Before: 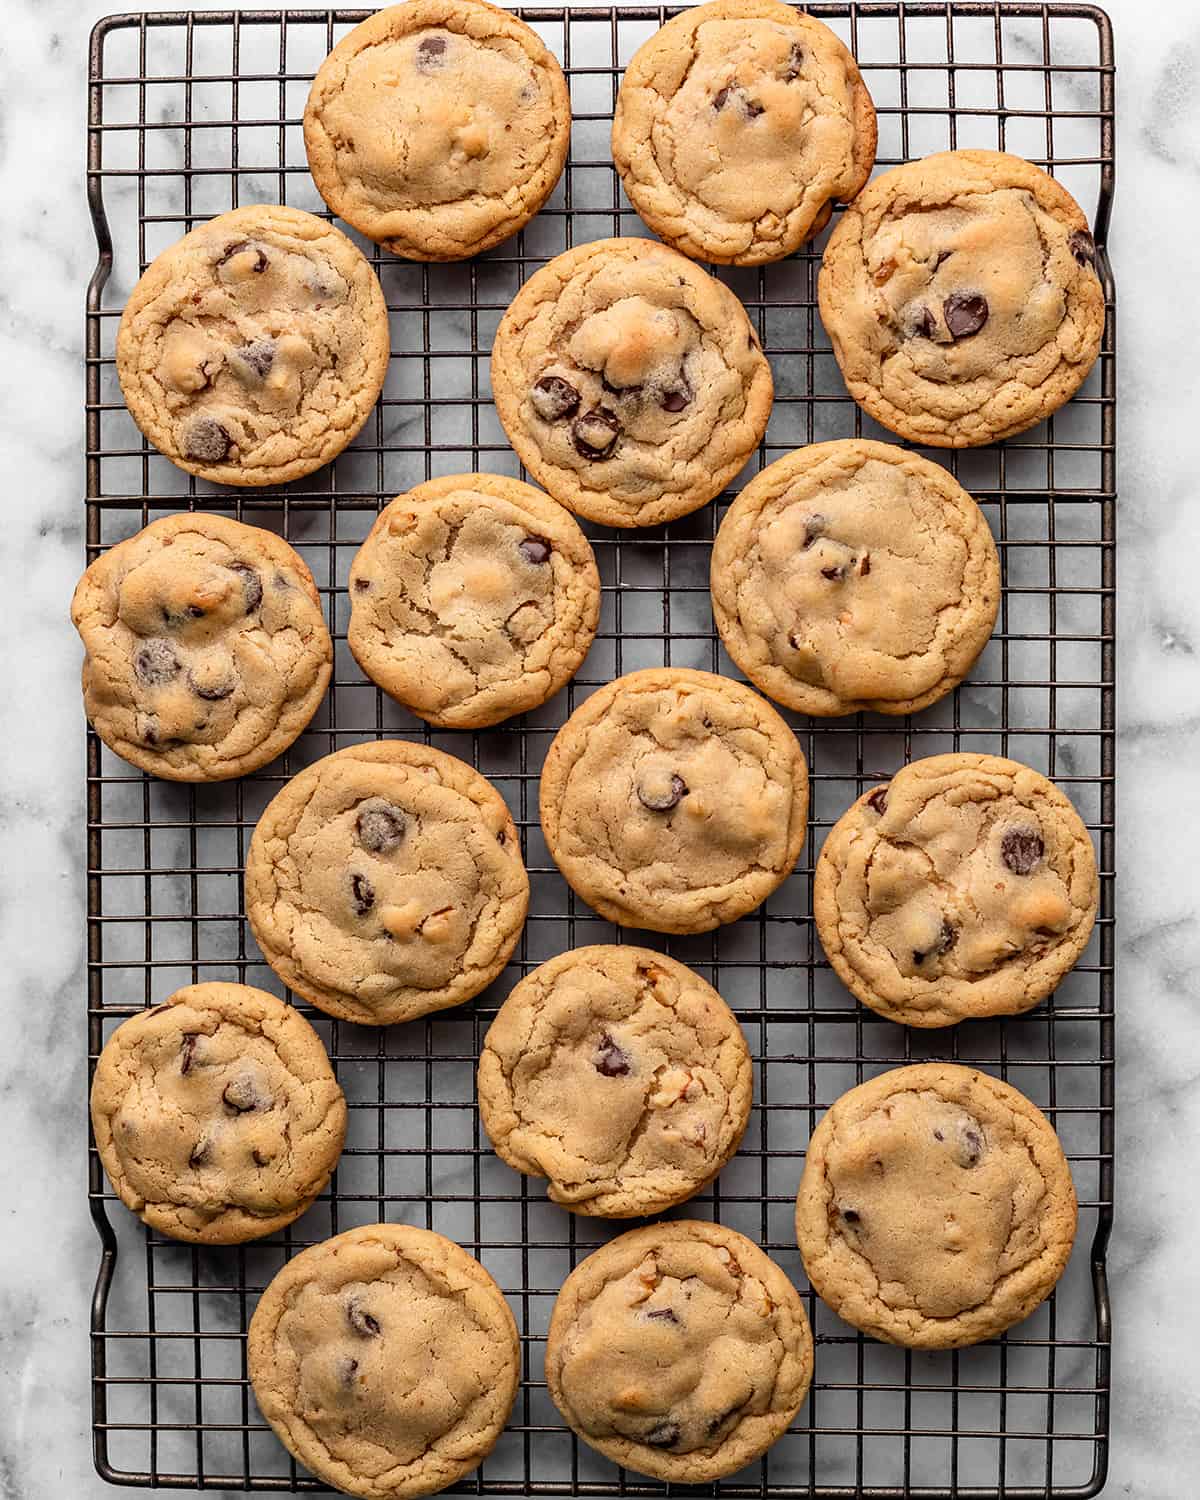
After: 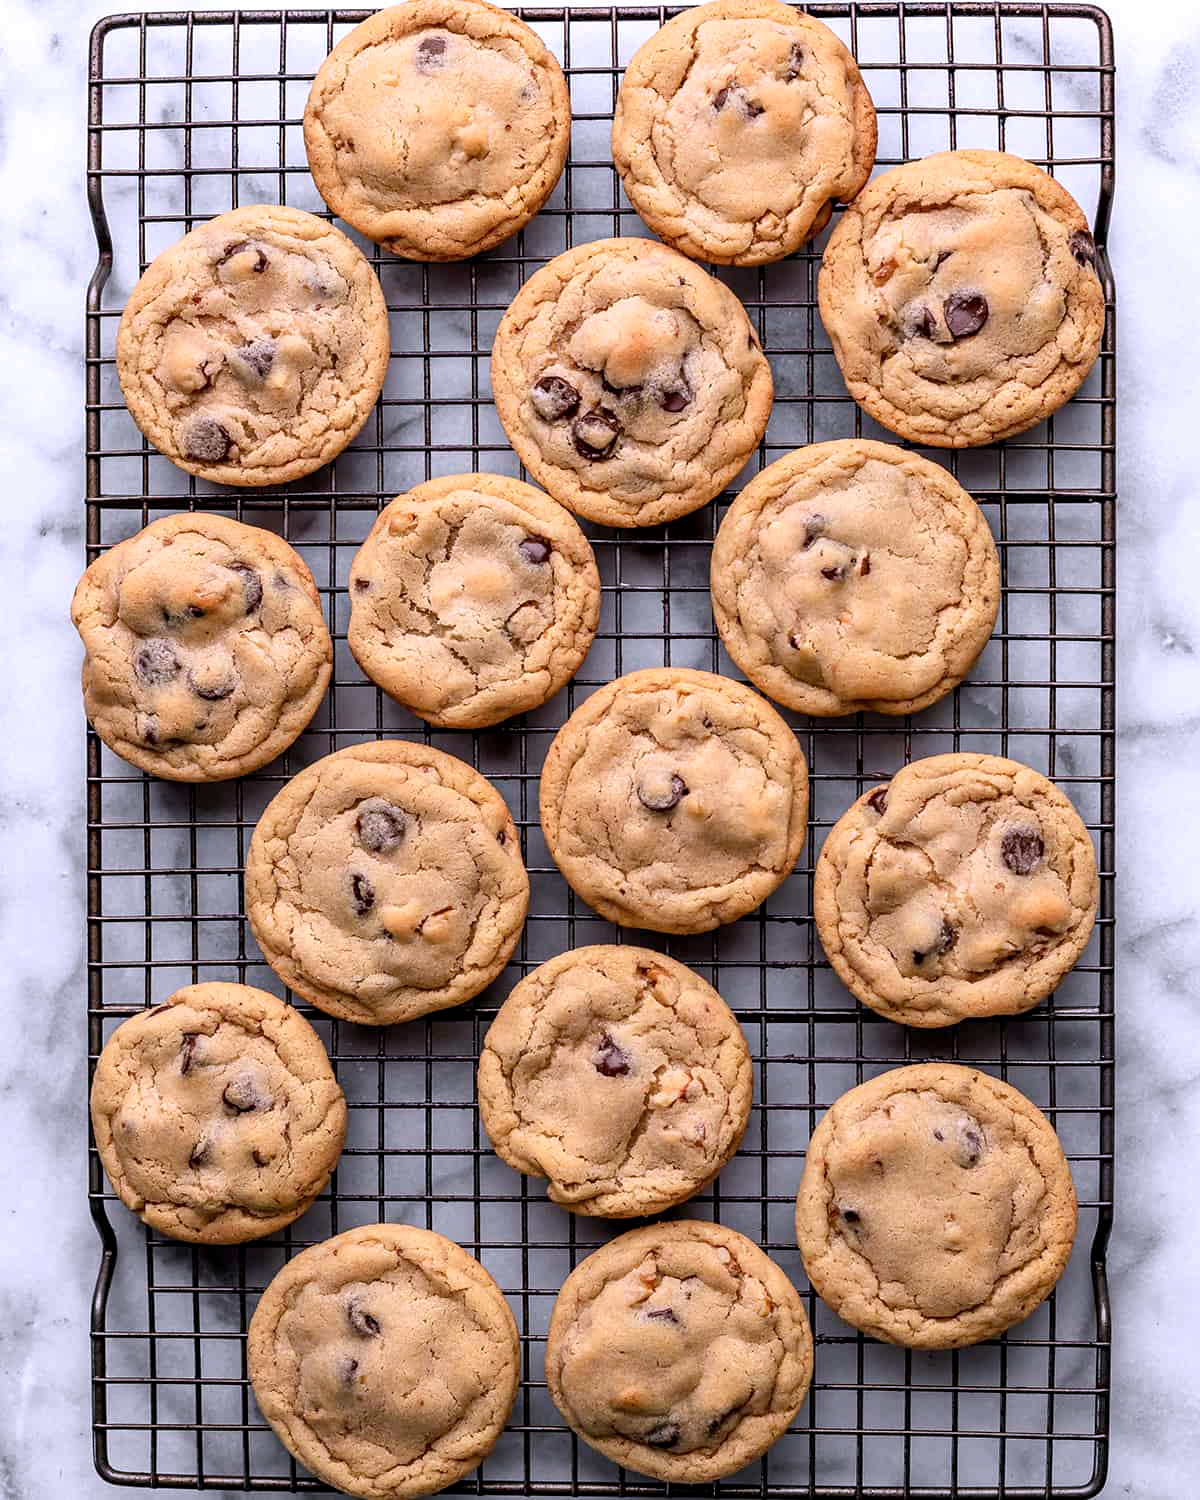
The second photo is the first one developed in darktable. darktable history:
color calibration: illuminant custom, x 0.363, y 0.385, temperature 4528.03 K
exposure: black level correction 0.002, exposure 0.15 EV, compensate highlight preservation false
